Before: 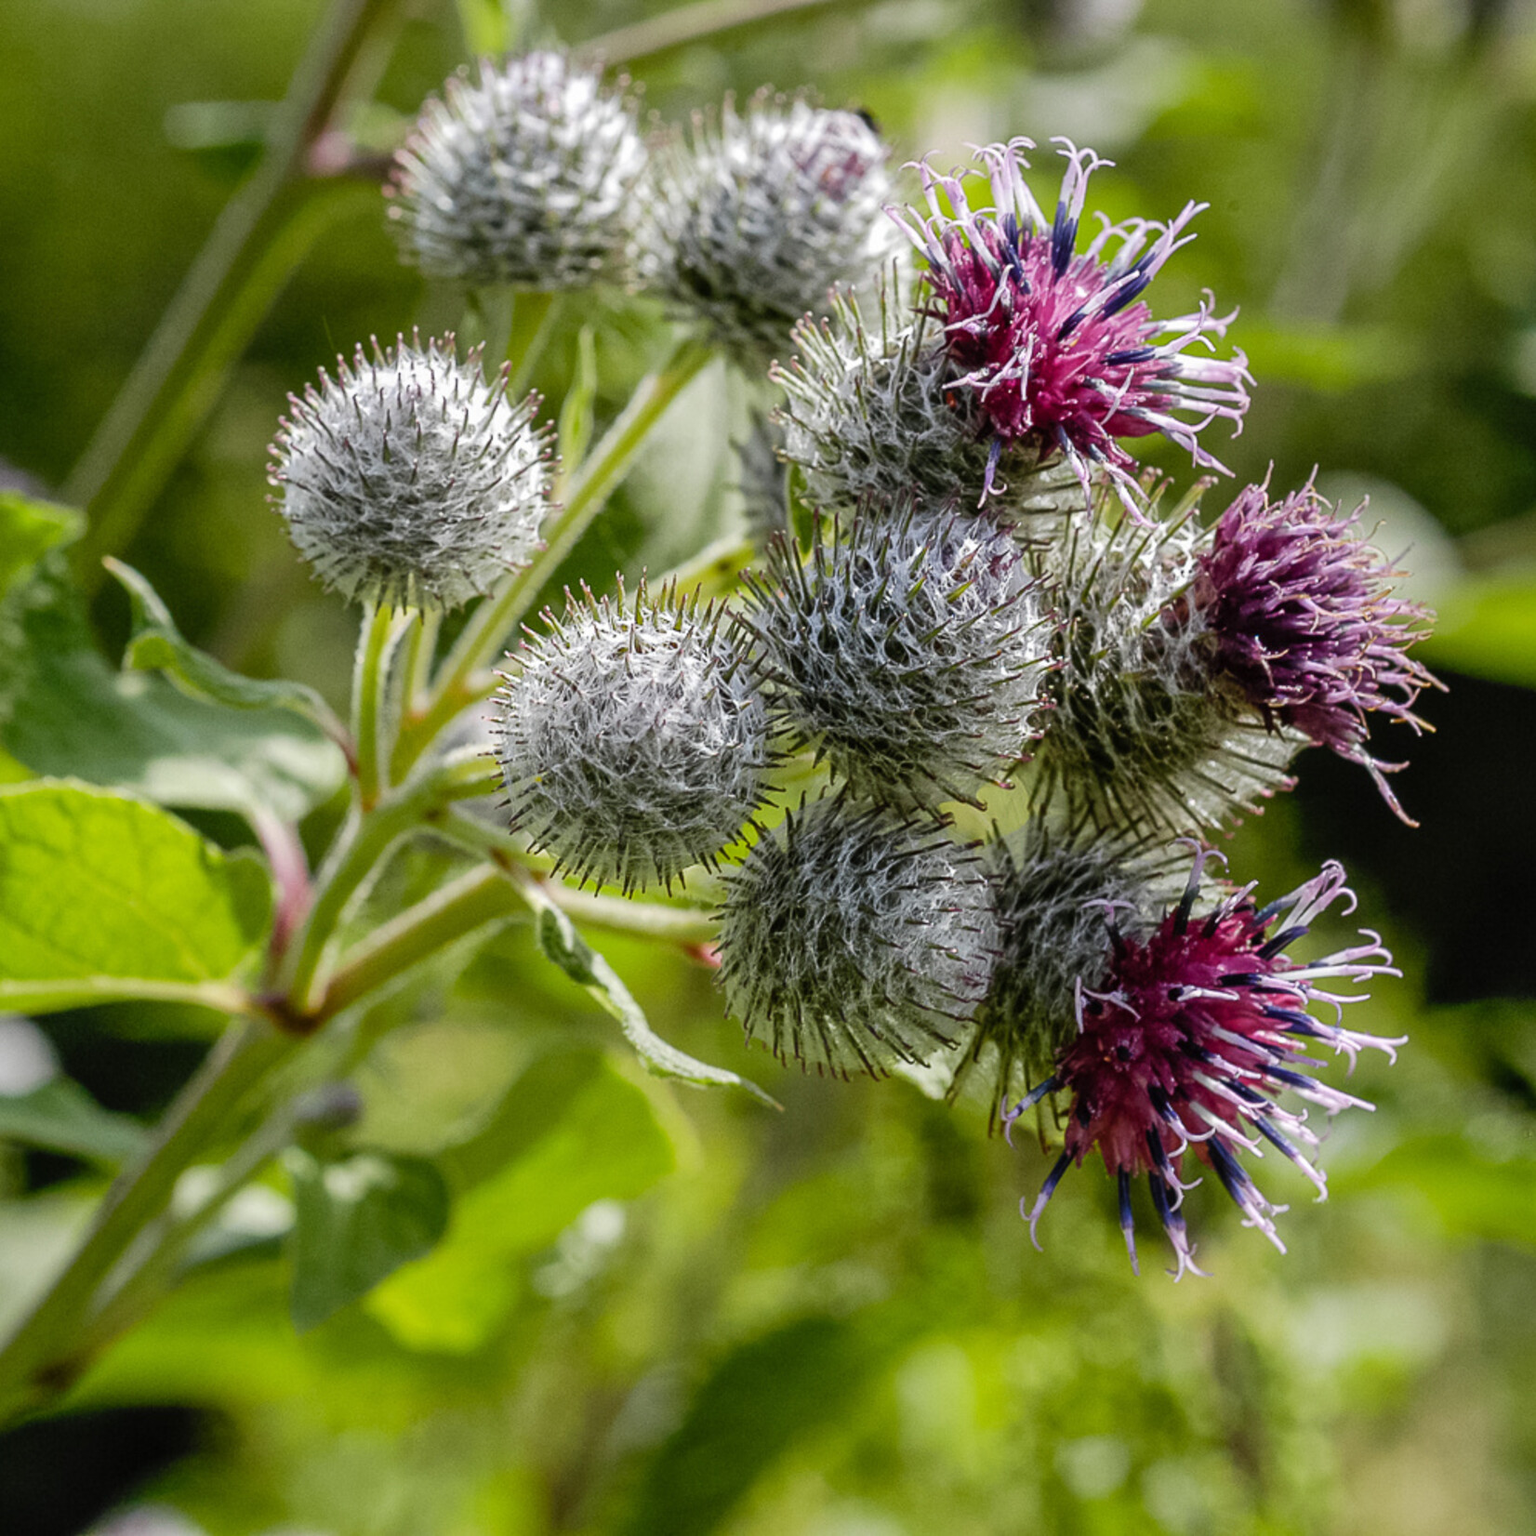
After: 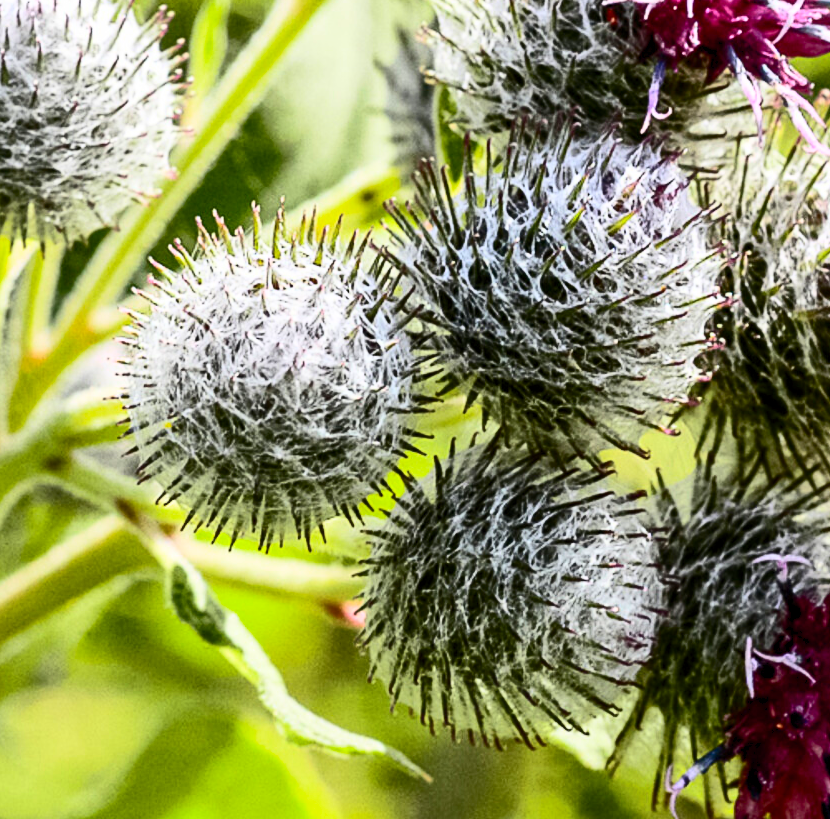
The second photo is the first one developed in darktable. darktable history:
crop: left 24.88%, top 25.041%, right 24.86%, bottom 25.346%
contrast brightness saturation: contrast 0.389, brightness 0.113
shadows and highlights: on, module defaults
color balance rgb: global offset › luminance -0.276%, global offset › hue 260.9°, perceptual saturation grading › global saturation 0.173%, global vibrance 16.365%, saturation formula JzAzBz (2021)
base curve: curves: ch0 [(0, 0) (0.032, 0.025) (0.121, 0.166) (0.206, 0.329) (0.605, 0.79) (1, 1)]
